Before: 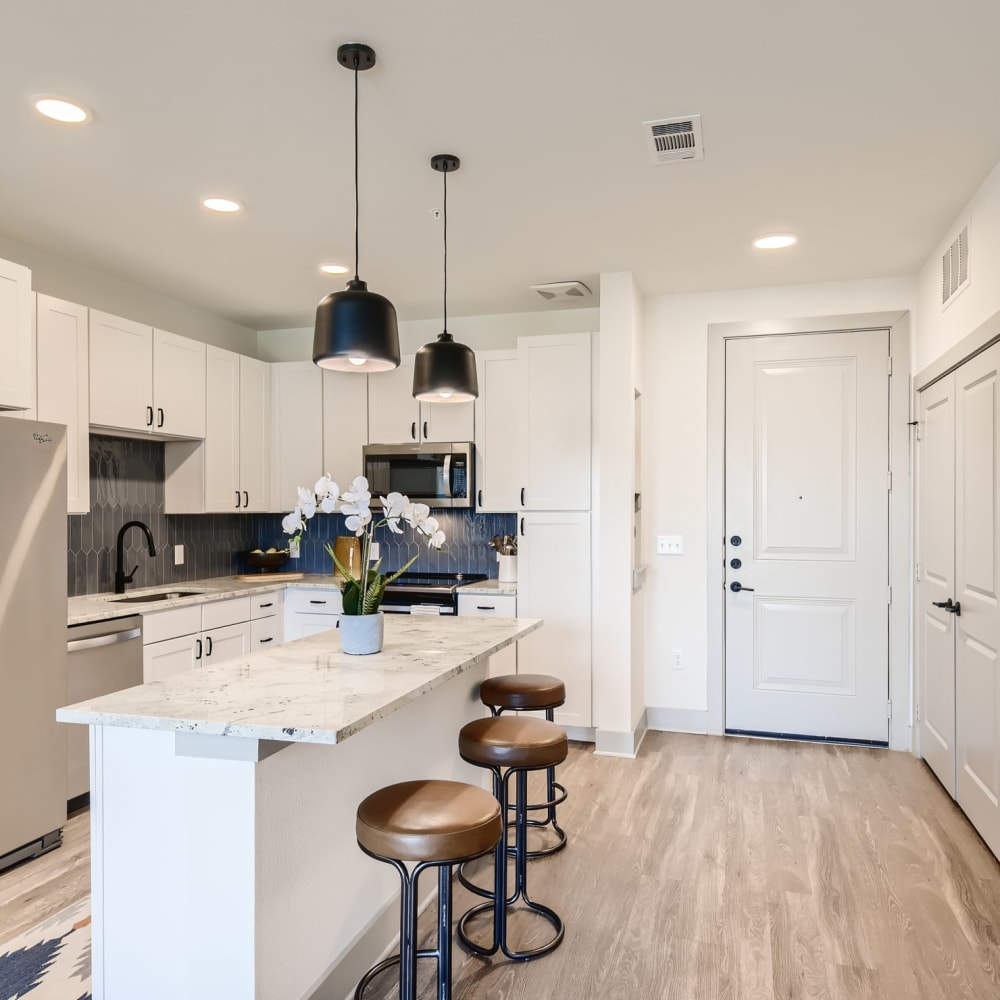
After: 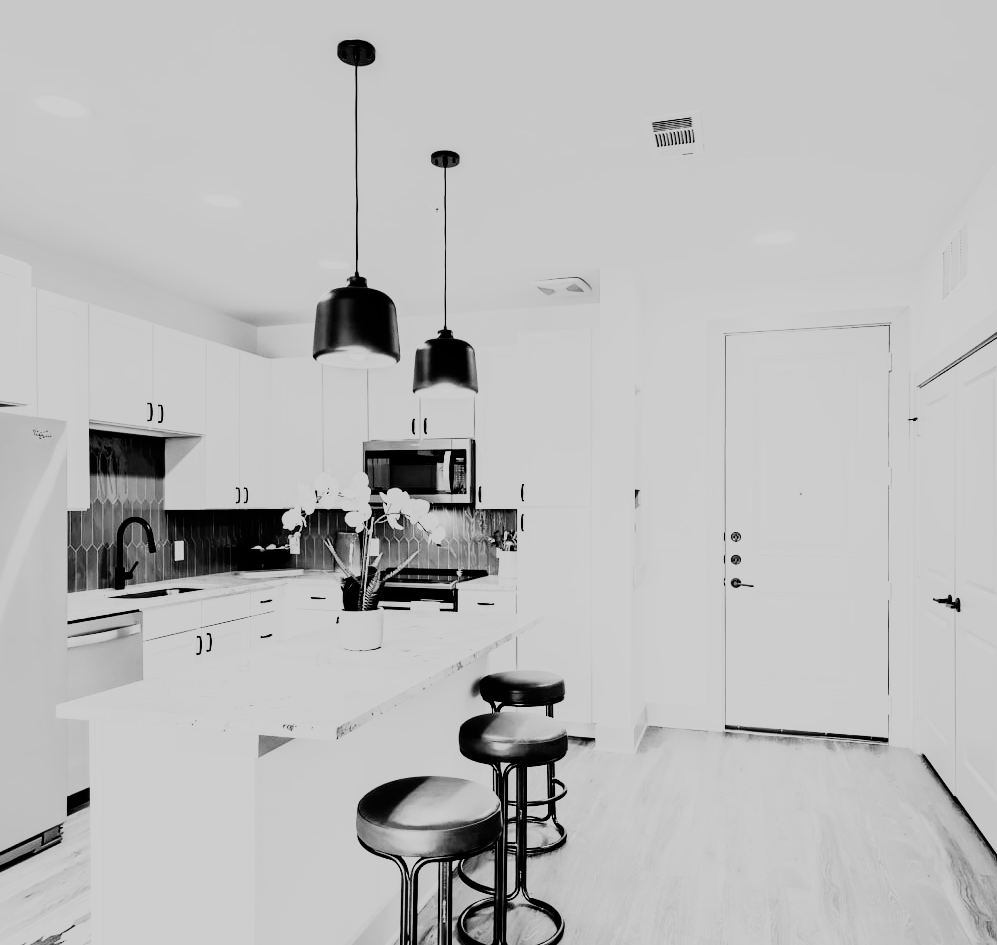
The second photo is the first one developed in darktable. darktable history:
color calibration: output gray [0.246, 0.254, 0.501, 0], gray › normalize channels true, illuminant same as pipeline (D50), adaptation XYZ, x 0.346, y 0.359, gamut compression 0
rgb curve: curves: ch0 [(0, 0) (0.21, 0.15) (0.24, 0.21) (0.5, 0.75) (0.75, 0.96) (0.89, 0.99) (1, 1)]; ch1 [(0, 0.02) (0.21, 0.13) (0.25, 0.2) (0.5, 0.67) (0.75, 0.9) (0.89, 0.97) (1, 1)]; ch2 [(0, 0.02) (0.21, 0.13) (0.25, 0.2) (0.5, 0.67) (0.75, 0.9) (0.89, 0.97) (1, 1)], compensate middle gray true
crop: top 0.448%, right 0.264%, bottom 5.045%
filmic rgb: black relative exposure -7.15 EV, white relative exposure 5.36 EV, hardness 3.02, color science v6 (2022)
